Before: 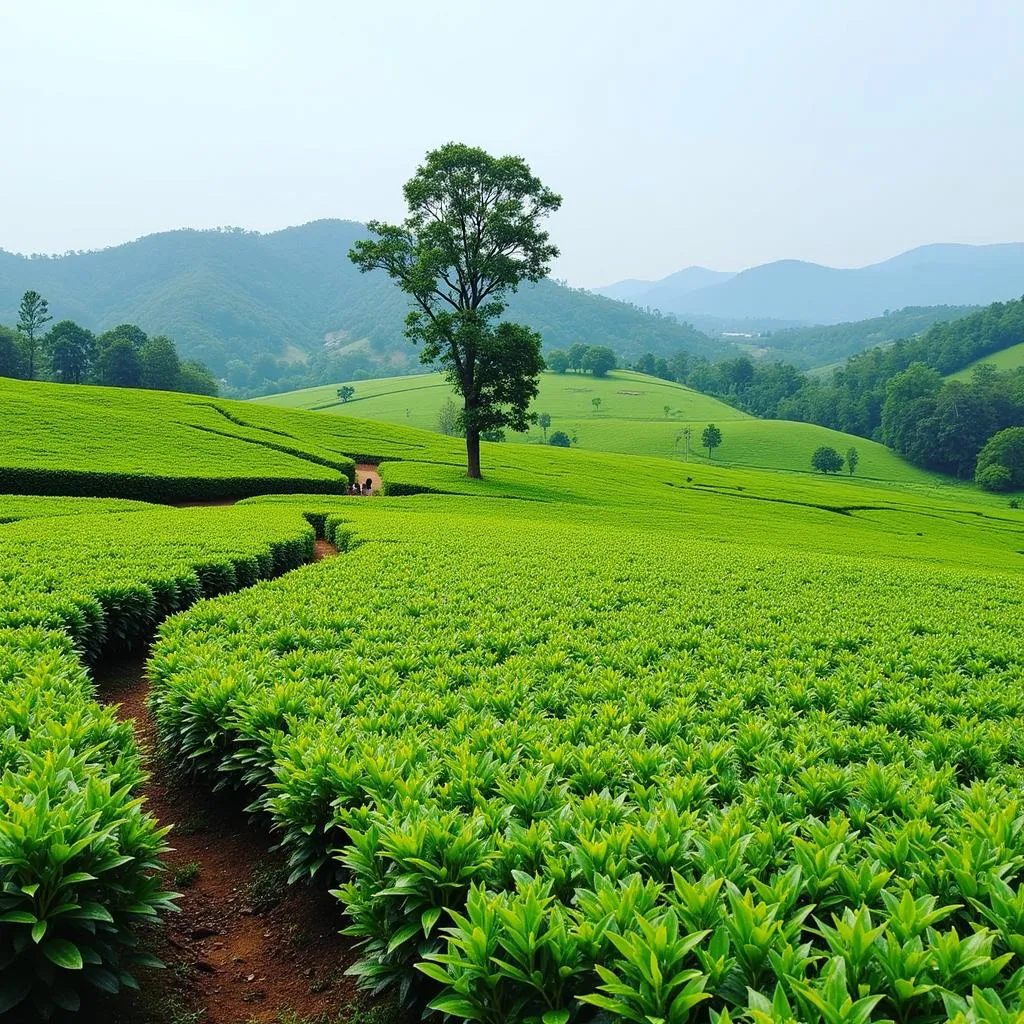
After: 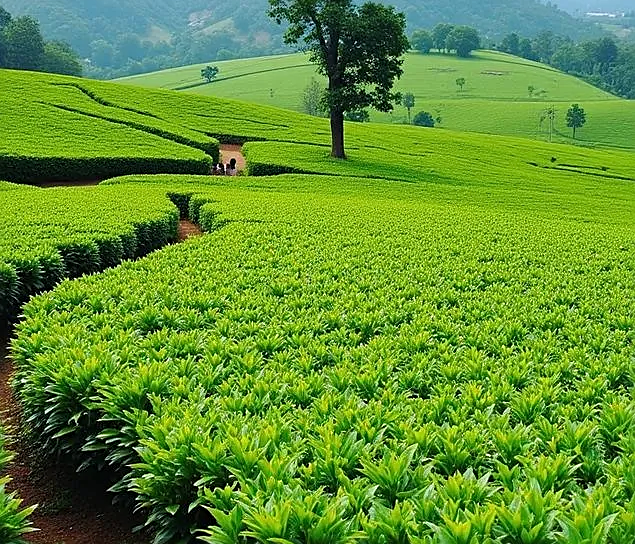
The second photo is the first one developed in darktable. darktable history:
sharpen: on, module defaults
crop: left 13.312%, top 31.28%, right 24.627%, bottom 15.582%
white balance: red 0.988, blue 1.017
